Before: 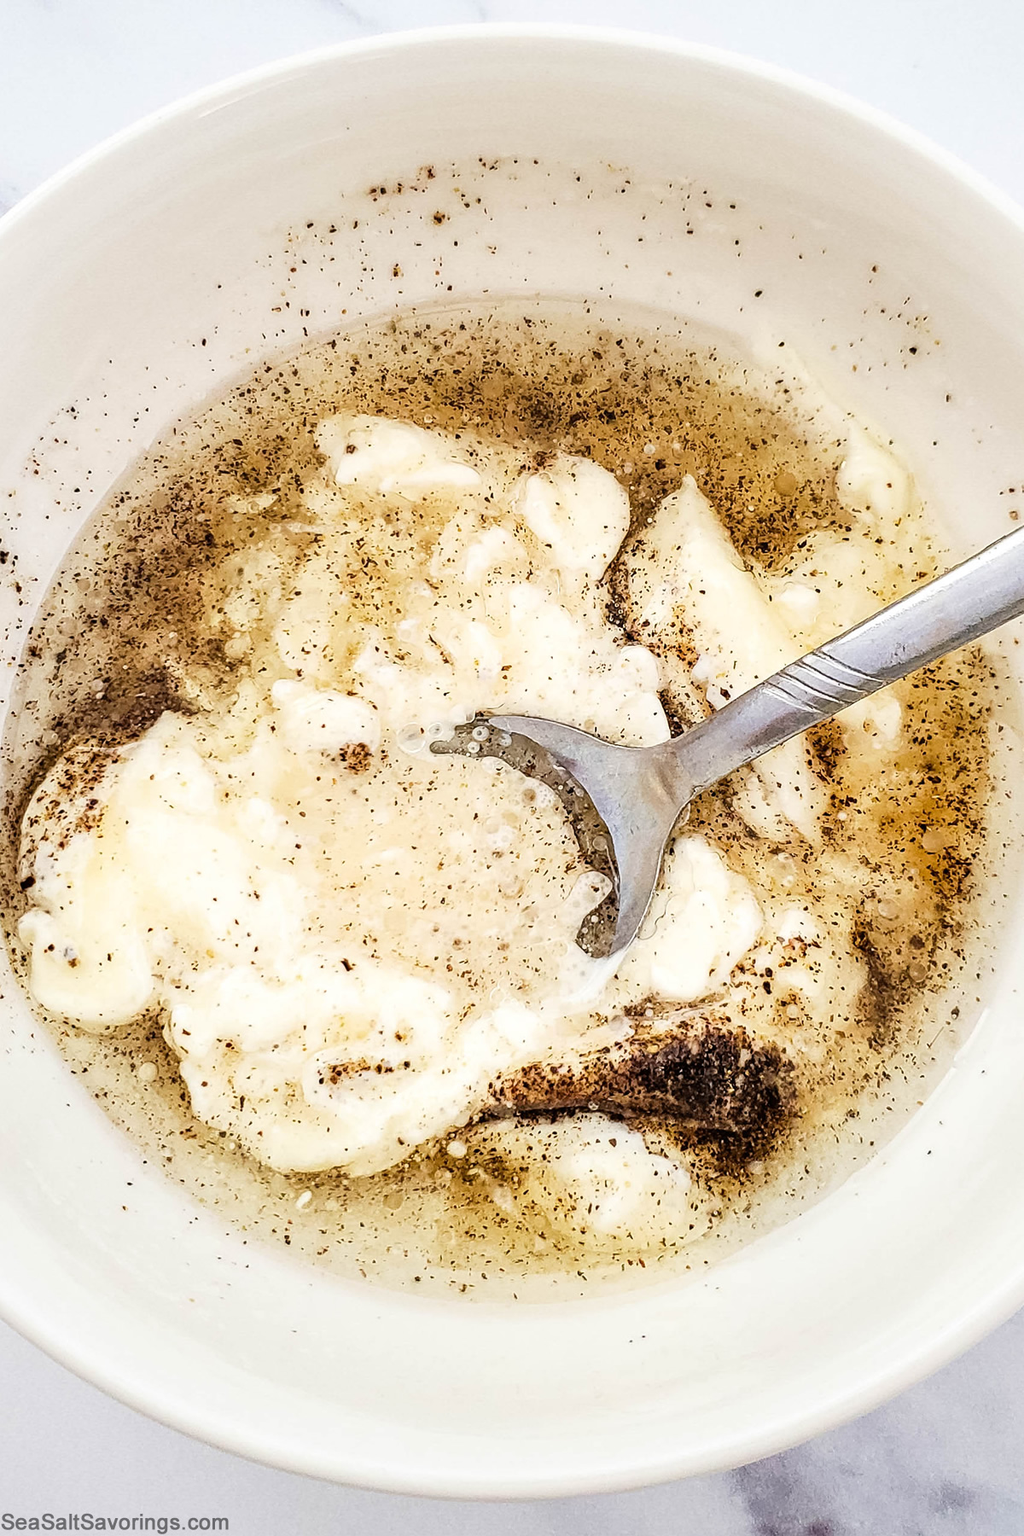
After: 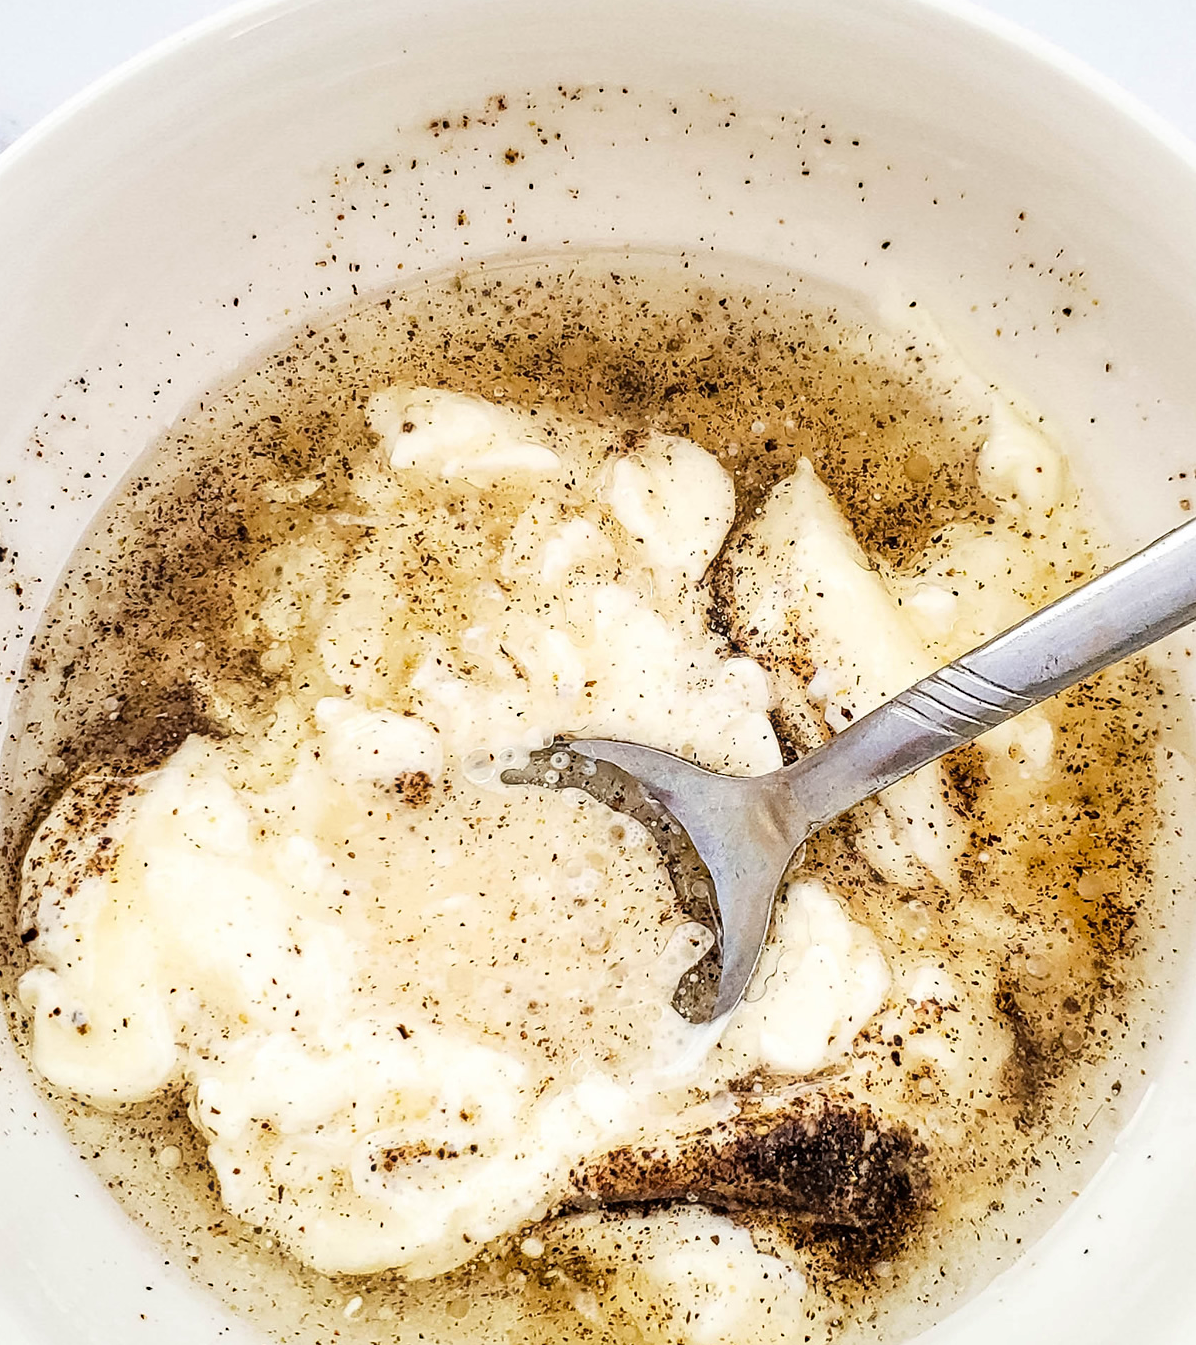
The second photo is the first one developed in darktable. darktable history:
crop: left 0.309%, top 5.514%, bottom 19.743%
haze removal: adaptive false
